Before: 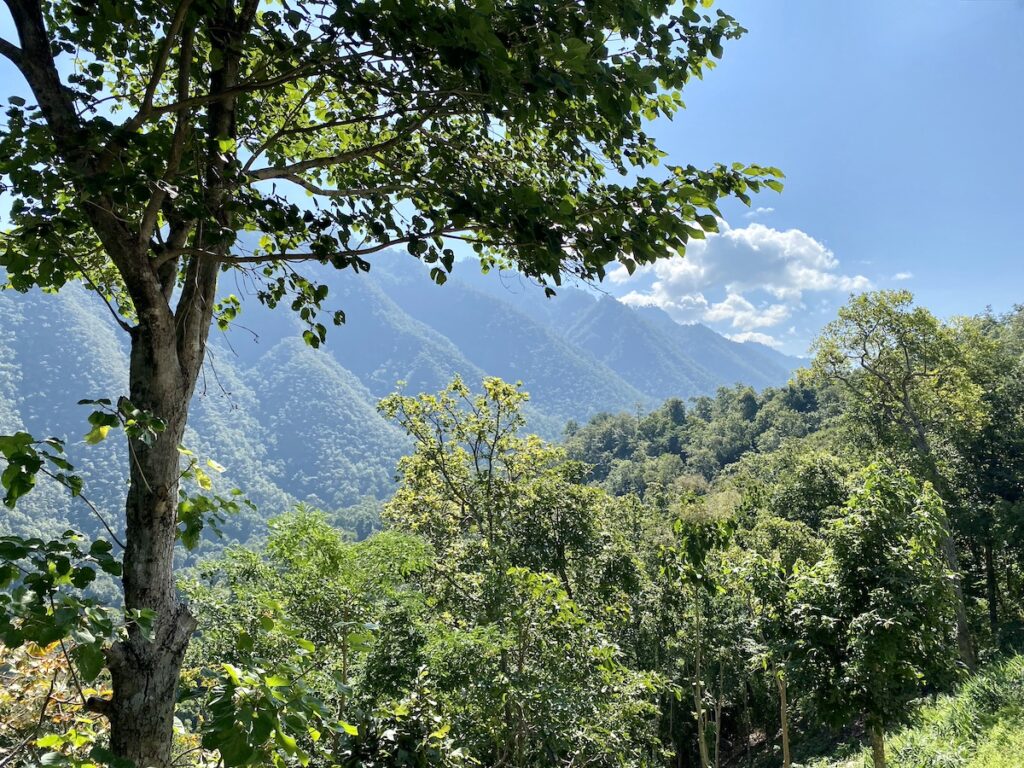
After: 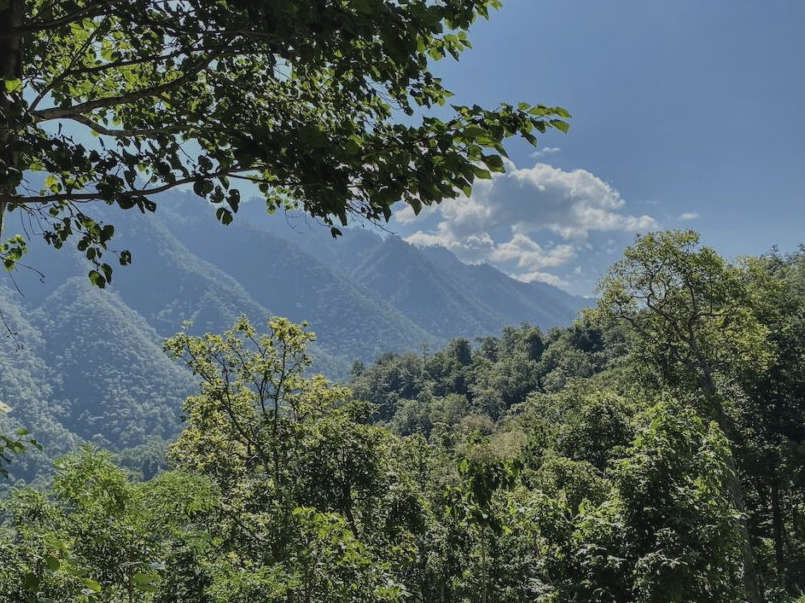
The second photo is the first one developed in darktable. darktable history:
crop and rotate: left 20.971%, top 7.938%, right 0.387%, bottom 13.492%
exposure: black level correction -0.017, exposure -1.077 EV, compensate exposure bias true, compensate highlight preservation false
local contrast: detail 130%
